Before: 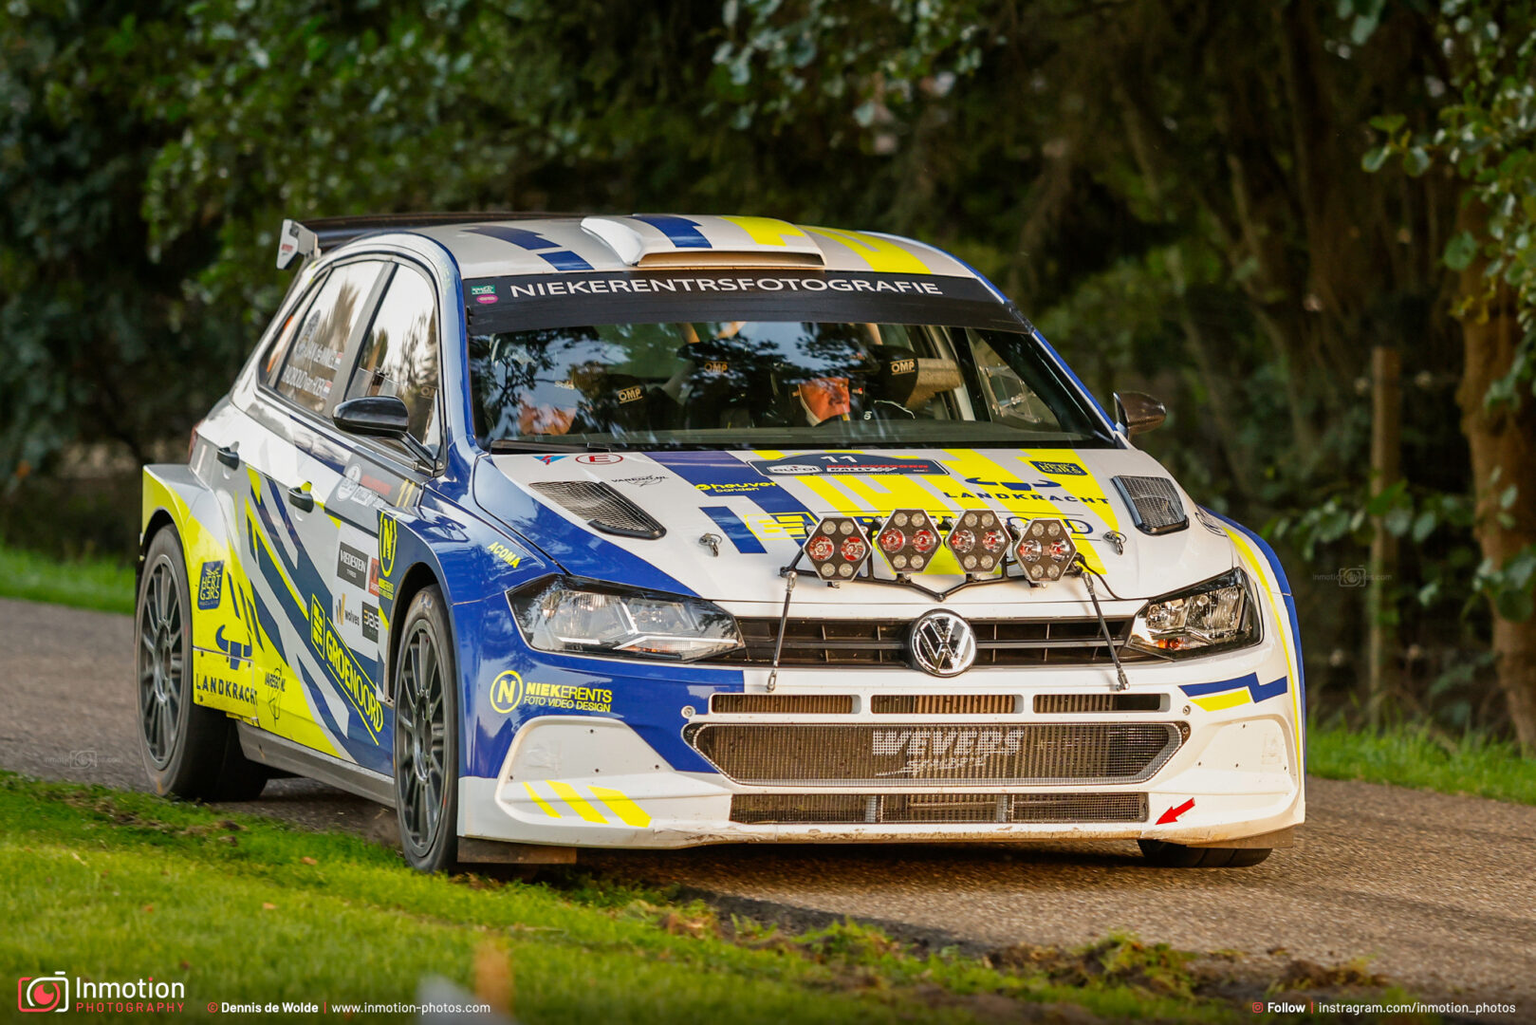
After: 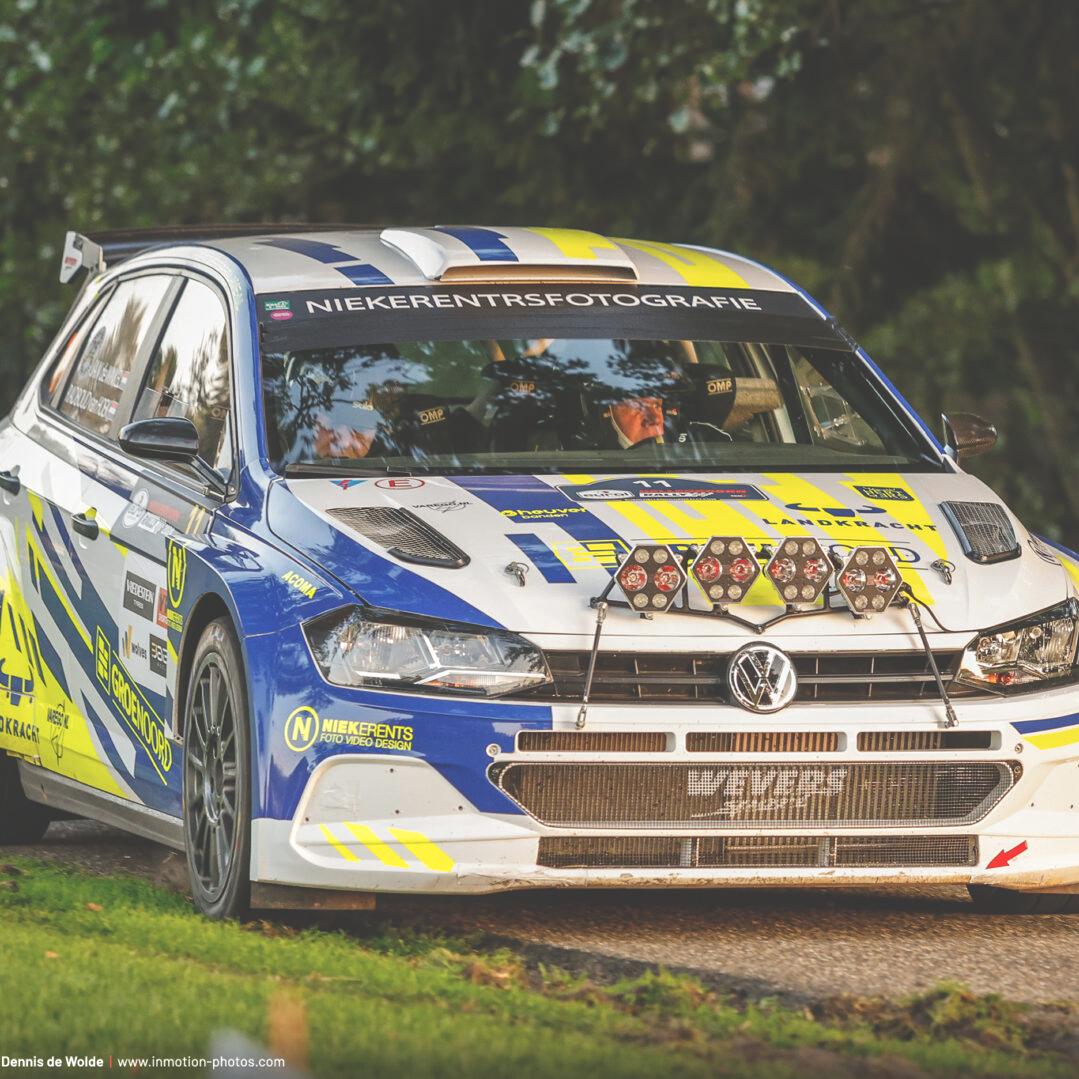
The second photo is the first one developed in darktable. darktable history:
local contrast: highlights 106%, shadows 97%, detail 119%, midtone range 0.2
exposure: black level correction -0.039, exposure 0.059 EV, compensate highlight preservation false
crop and rotate: left 14.379%, right 18.974%
